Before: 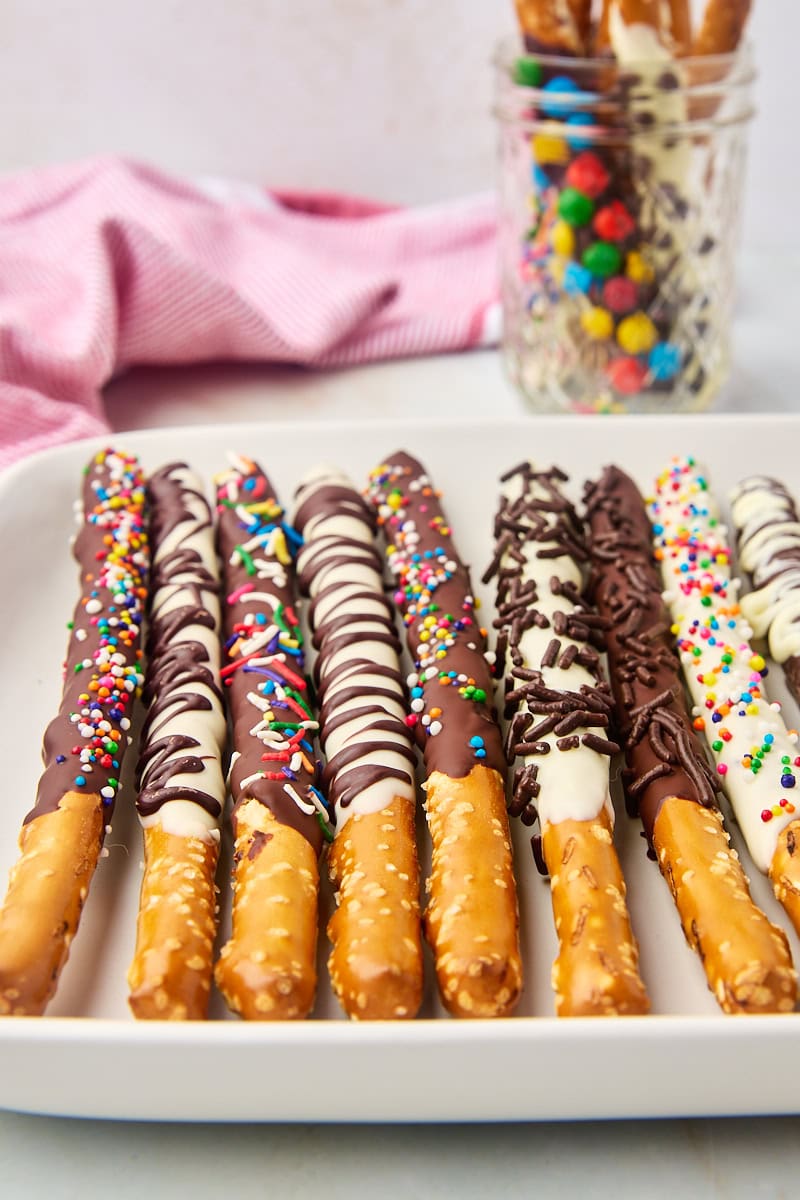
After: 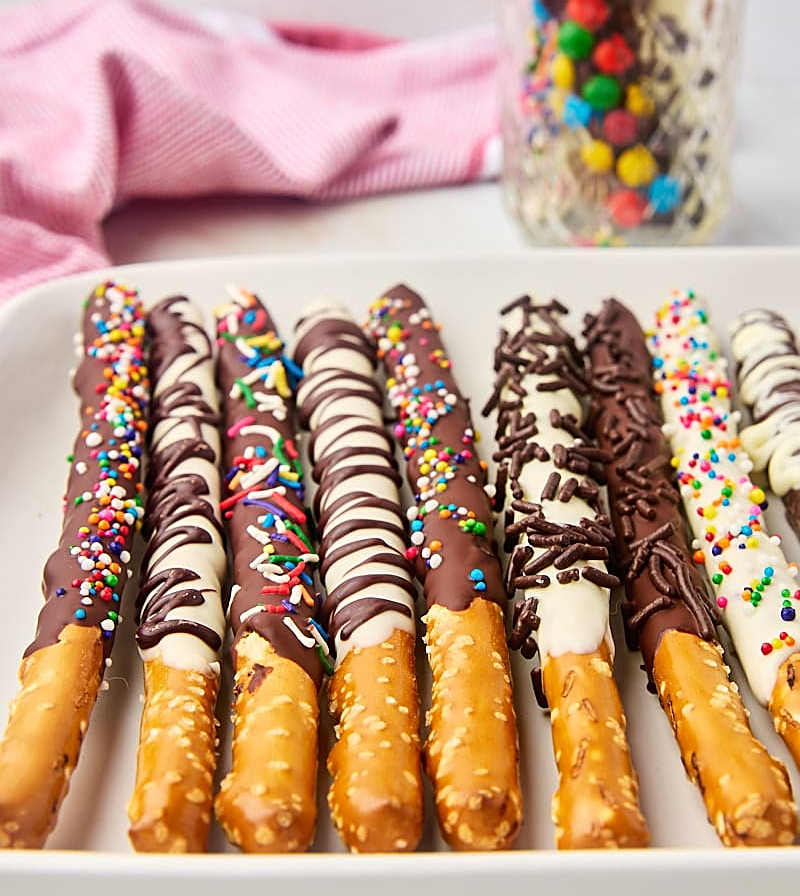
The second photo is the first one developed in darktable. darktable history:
sharpen: on, module defaults
crop: top 13.981%, bottom 11.304%
